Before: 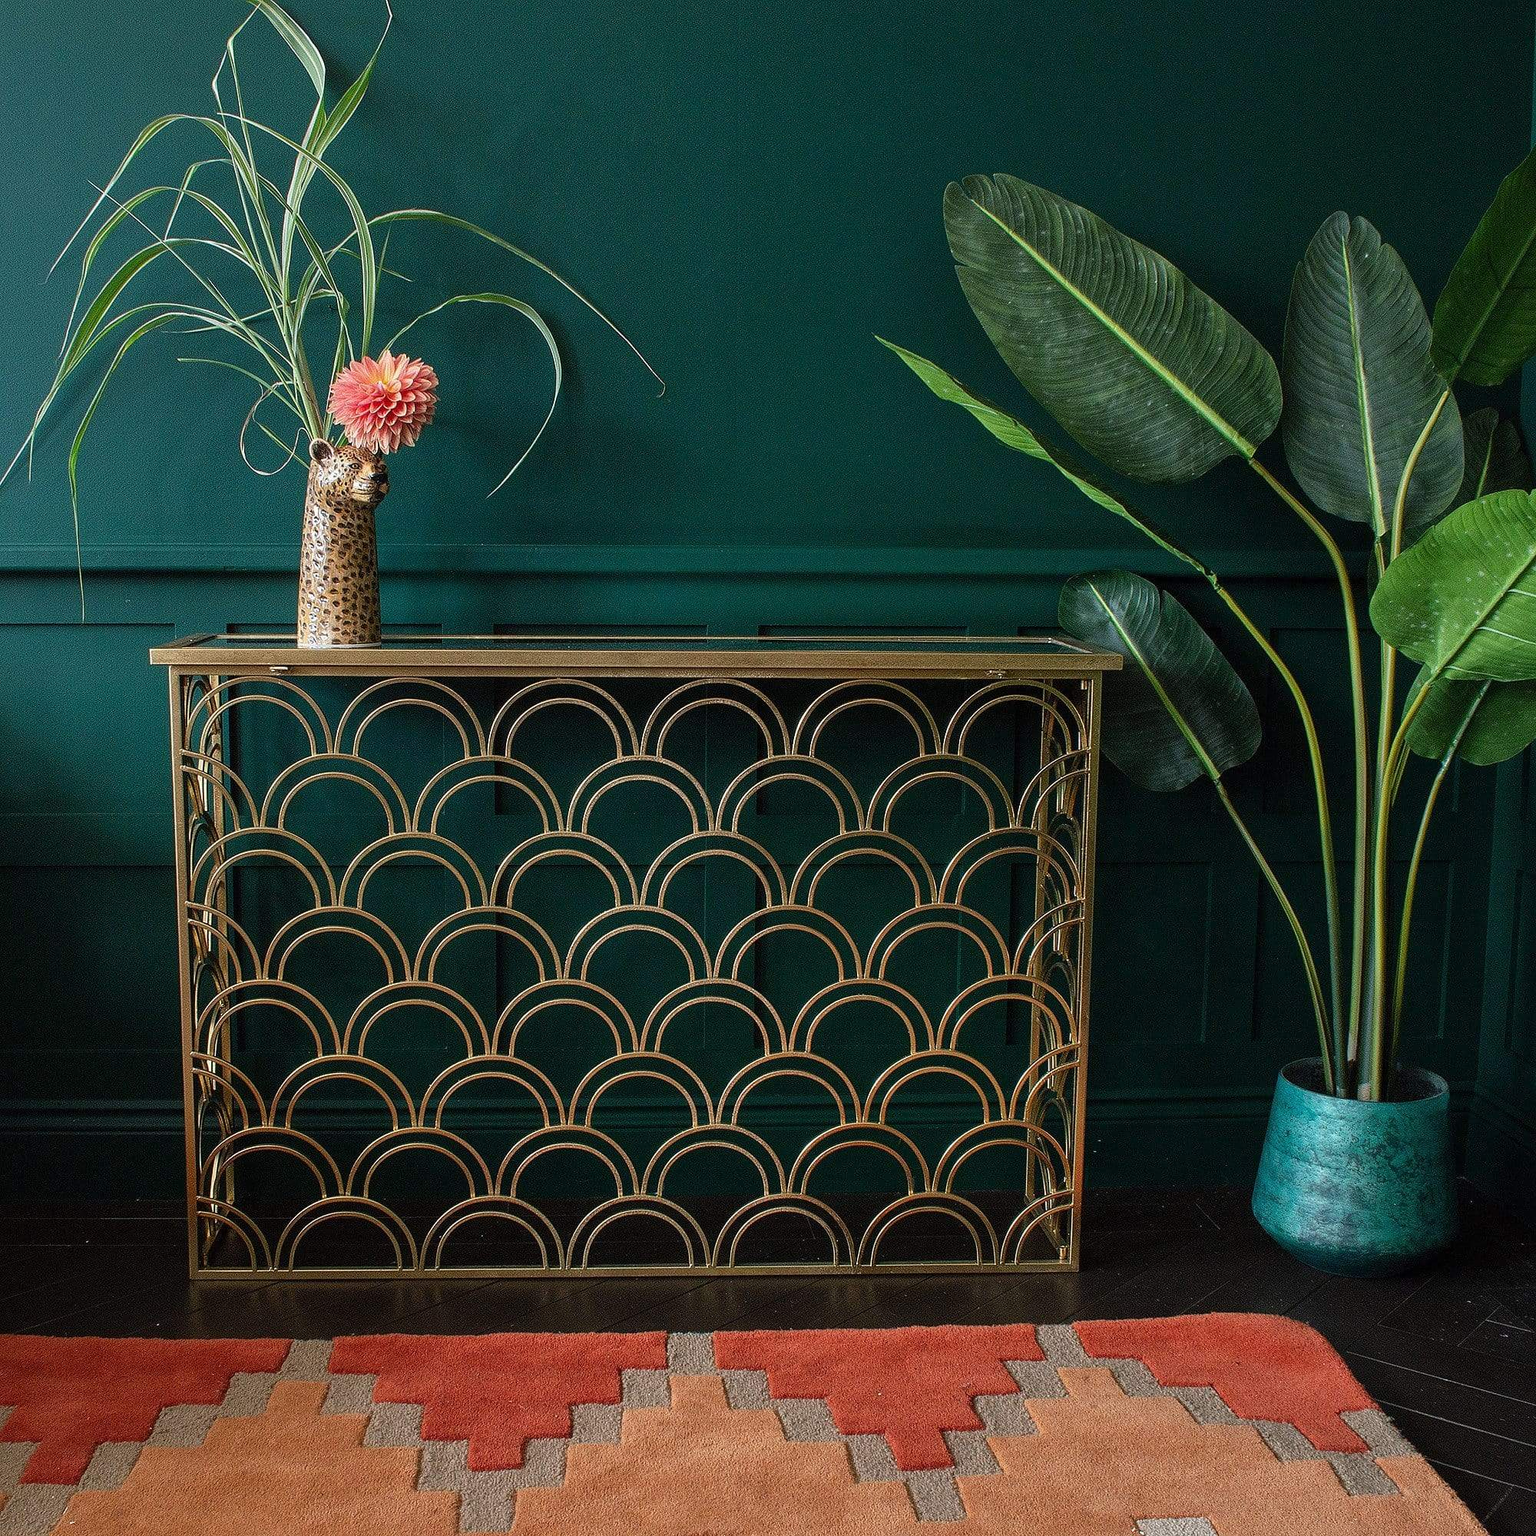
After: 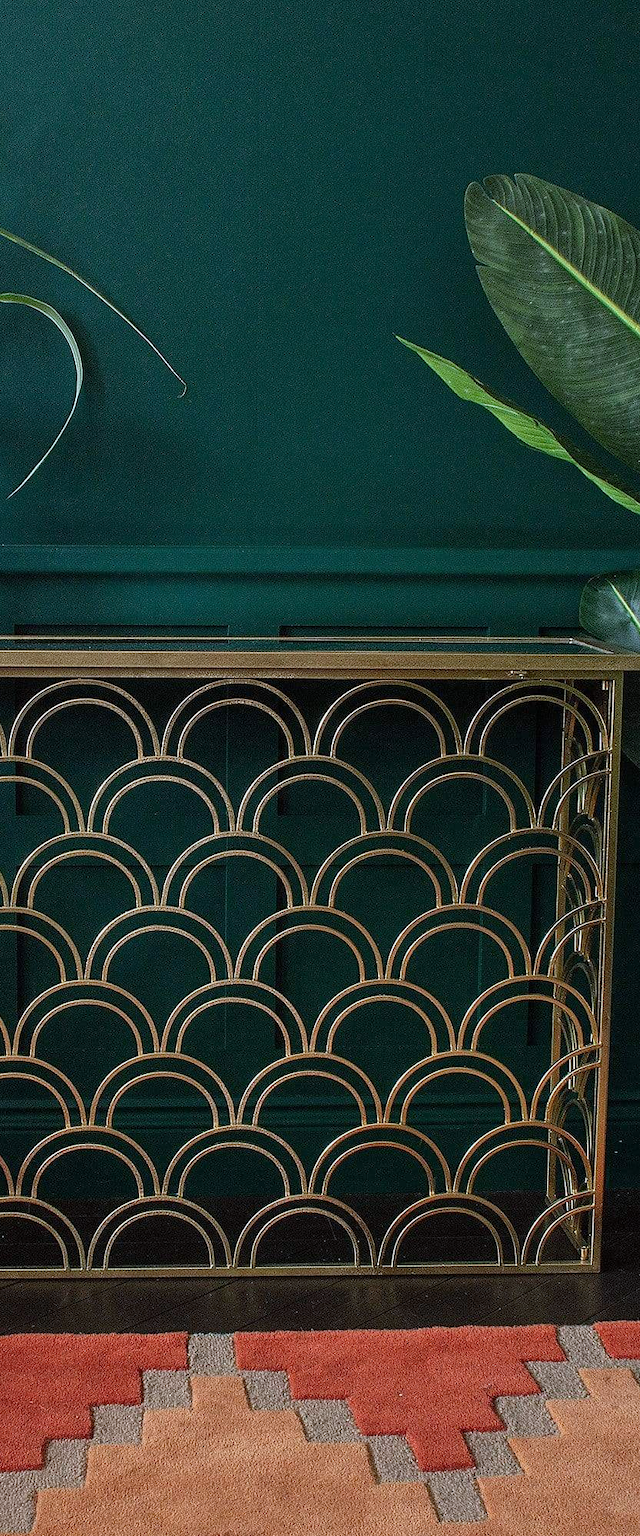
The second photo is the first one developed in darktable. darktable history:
crop: left 31.229%, right 27.105%
white balance: red 0.967, blue 1.049
